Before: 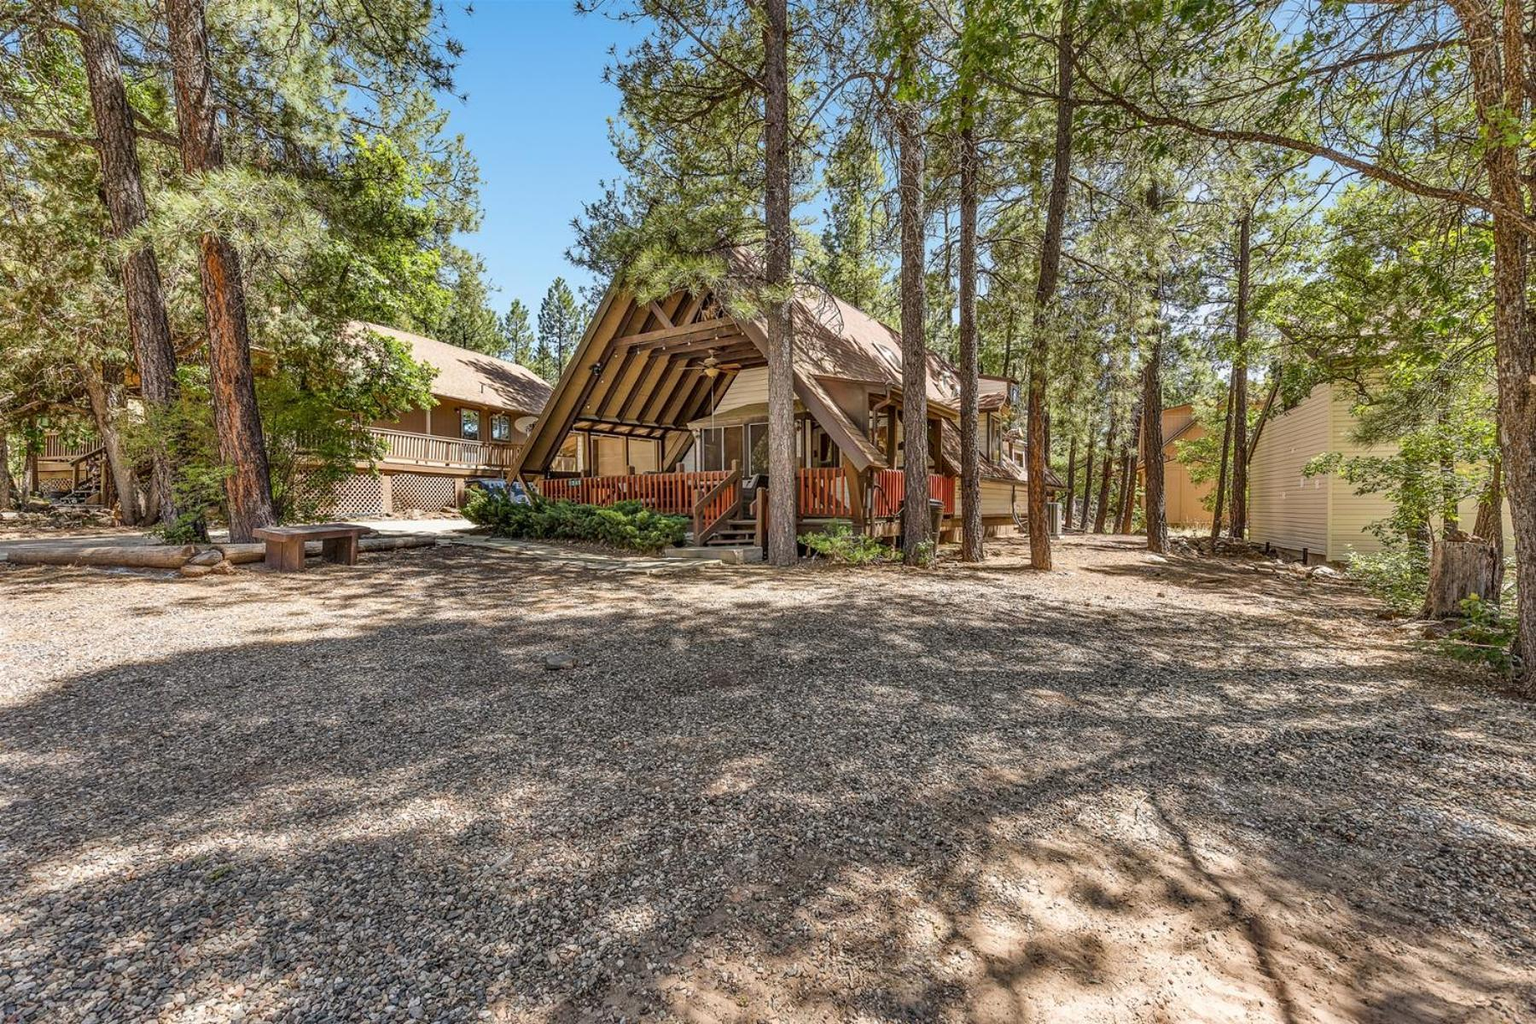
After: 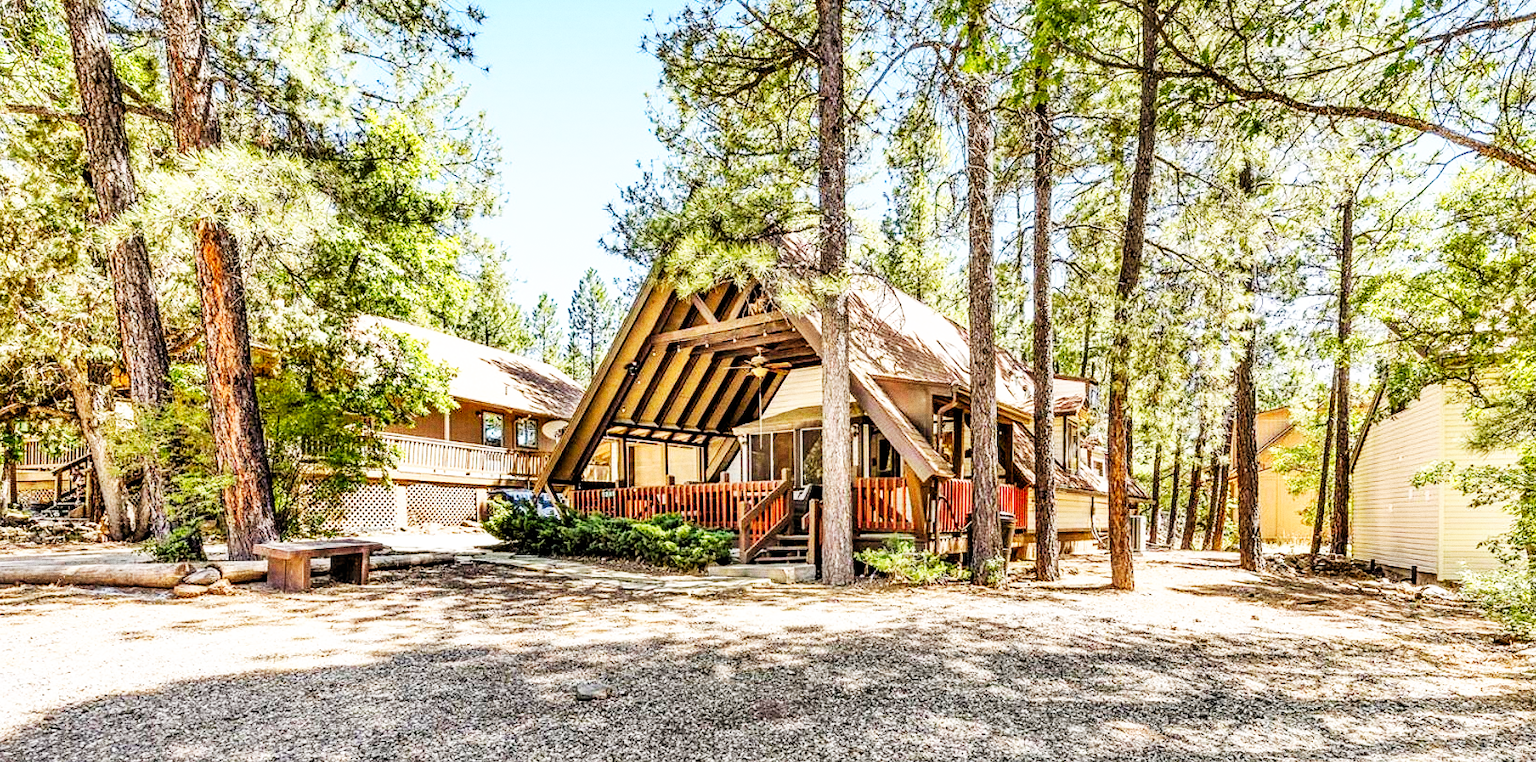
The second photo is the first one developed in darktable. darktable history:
base curve: curves: ch0 [(0, 0) (0.007, 0.004) (0.027, 0.03) (0.046, 0.07) (0.207, 0.54) (0.442, 0.872) (0.673, 0.972) (1, 1)], preserve colors none
grain: coarseness 0.09 ISO
crop: left 1.509%, top 3.452%, right 7.696%, bottom 28.452%
rgb levels: levels [[0.01, 0.419, 0.839], [0, 0.5, 1], [0, 0.5, 1]]
